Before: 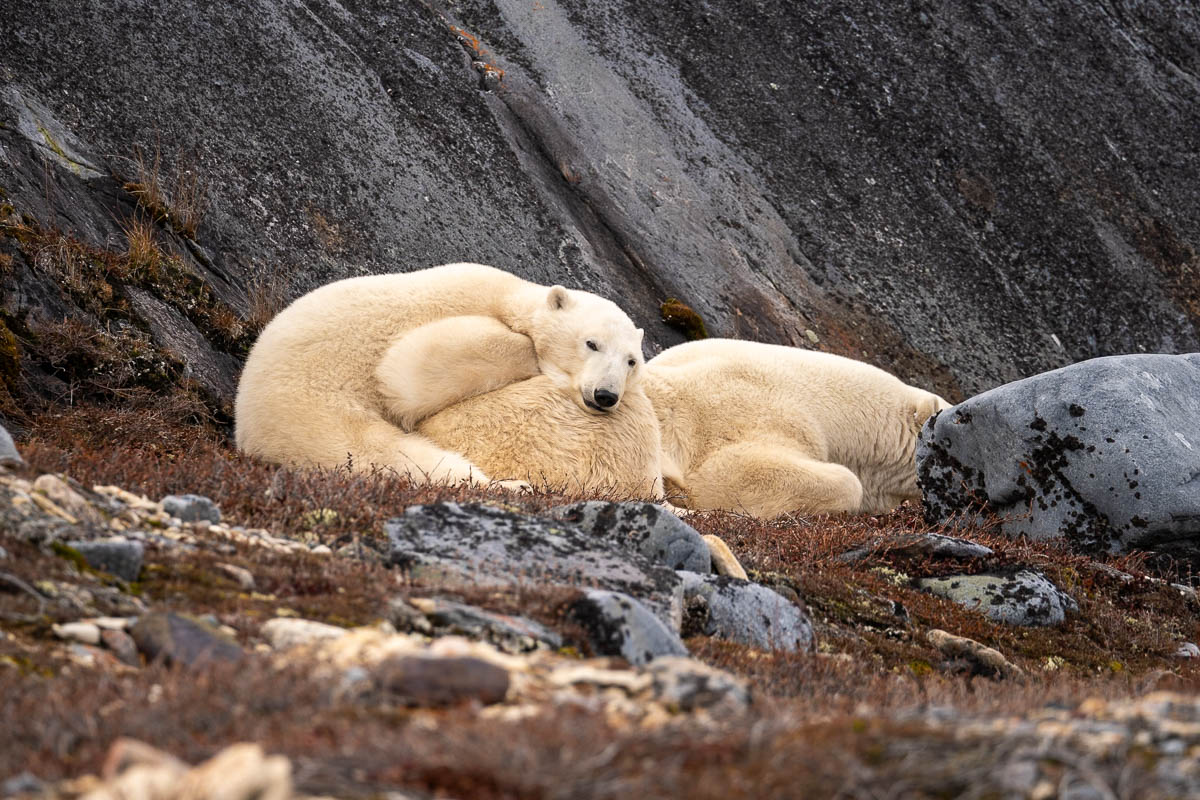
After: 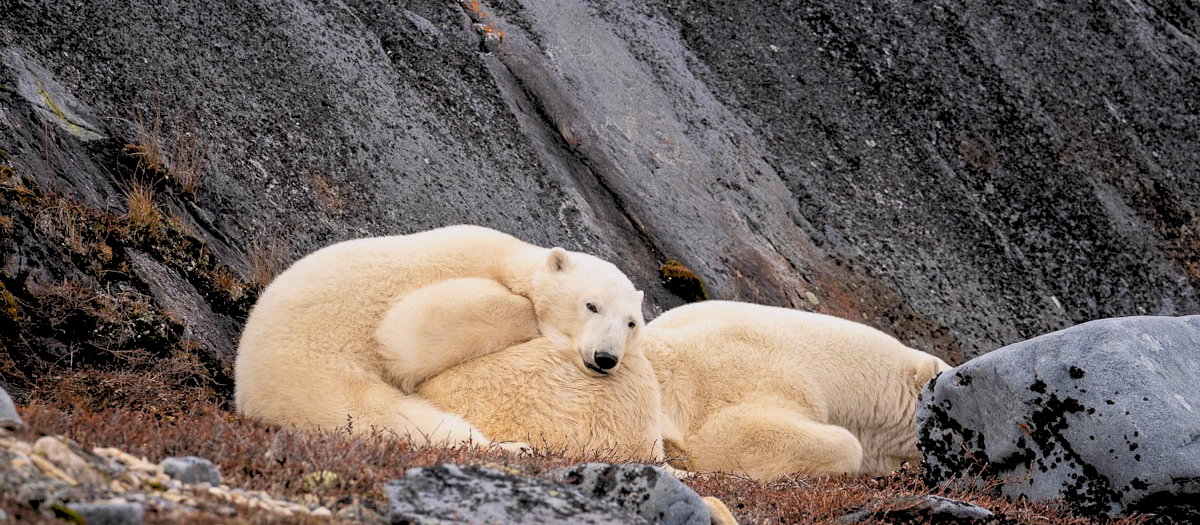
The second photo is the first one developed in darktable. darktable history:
crop and rotate: top 4.848%, bottom 29.503%
white balance: red 1.004, blue 1.024
rgb levels: preserve colors sum RGB, levels [[0.038, 0.433, 0.934], [0, 0.5, 1], [0, 0.5, 1]]
